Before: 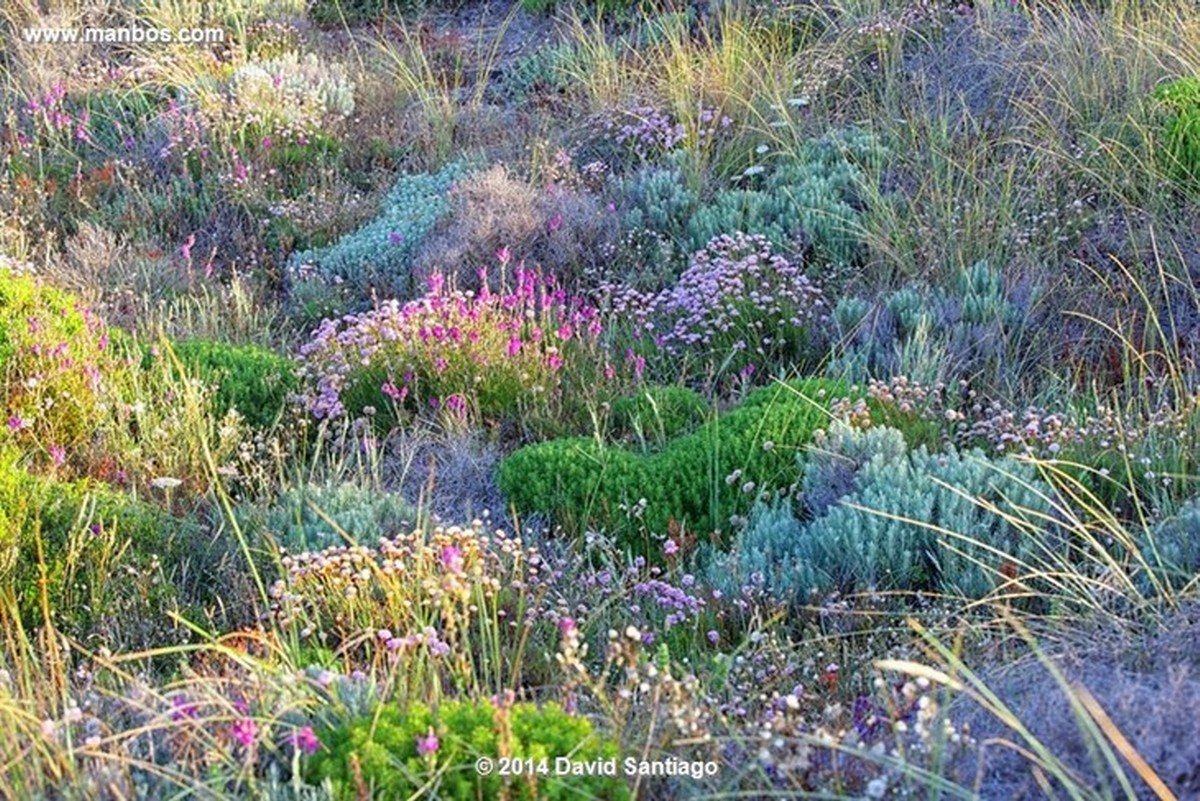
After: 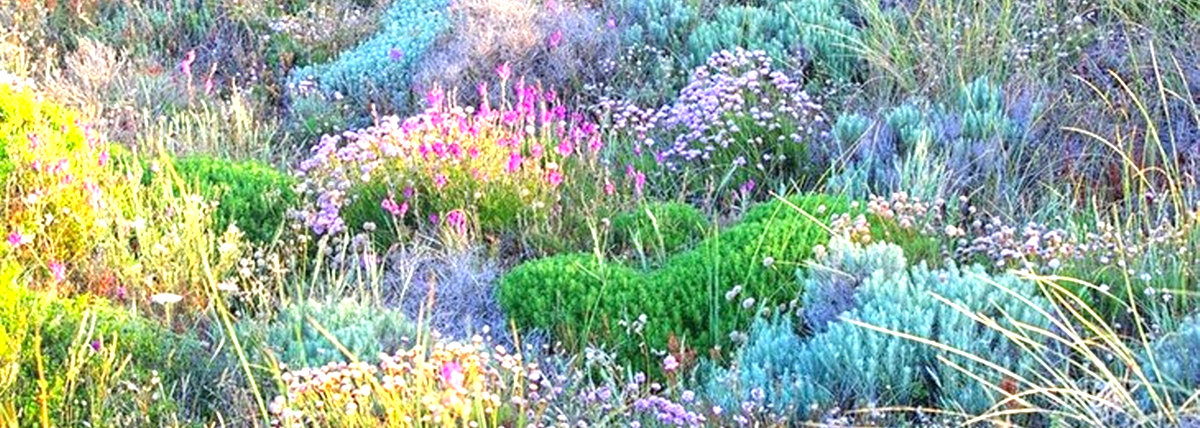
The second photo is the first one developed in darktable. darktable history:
crop and rotate: top 23.043%, bottom 23.437%
contrast brightness saturation: contrast 0.03, brightness 0.06, saturation 0.13
tone equalizer: on, module defaults
exposure: exposure 0.943 EV, compensate highlight preservation false
